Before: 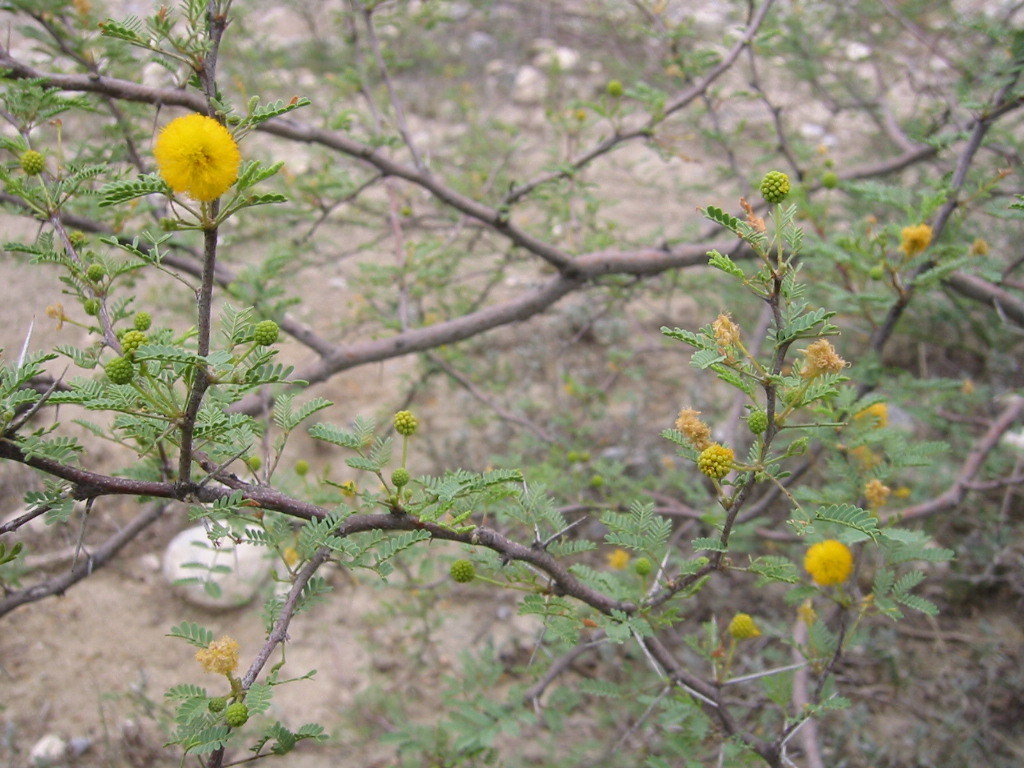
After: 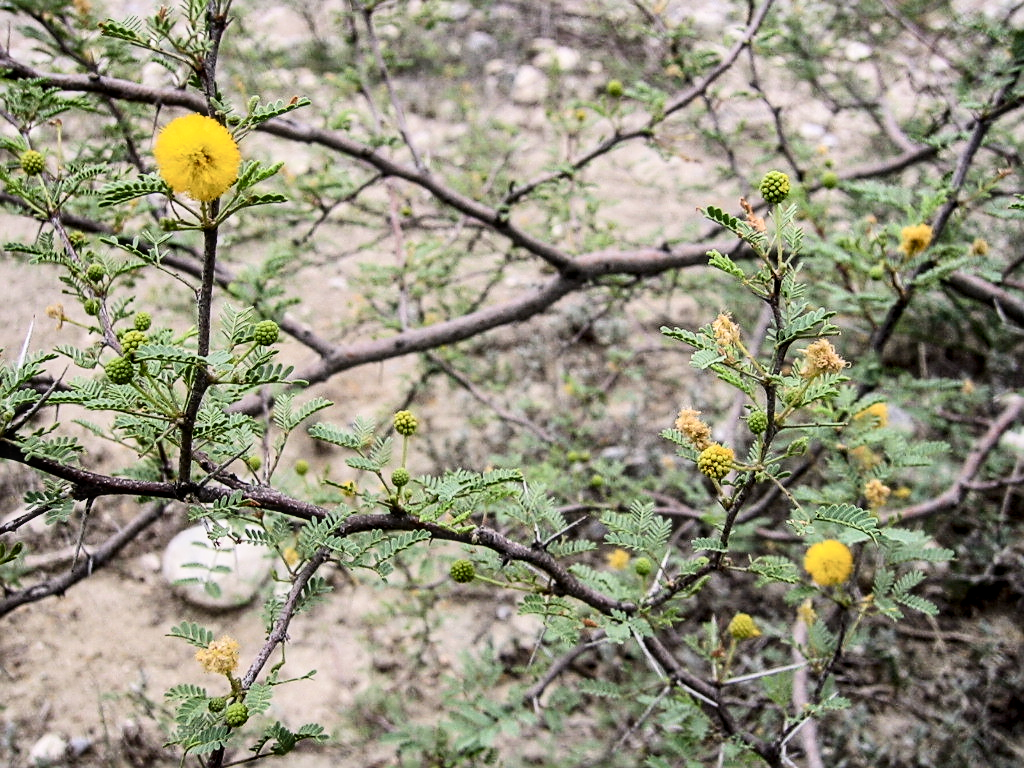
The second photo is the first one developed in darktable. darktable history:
contrast brightness saturation: contrast 0.295
shadows and highlights: low approximation 0.01, soften with gaussian
filmic rgb: black relative exposure -5.01 EV, white relative exposure 3.52 EV, hardness 3.18, contrast 1.397, highlights saturation mix -30.43%
local contrast: on, module defaults
sharpen: on, module defaults
